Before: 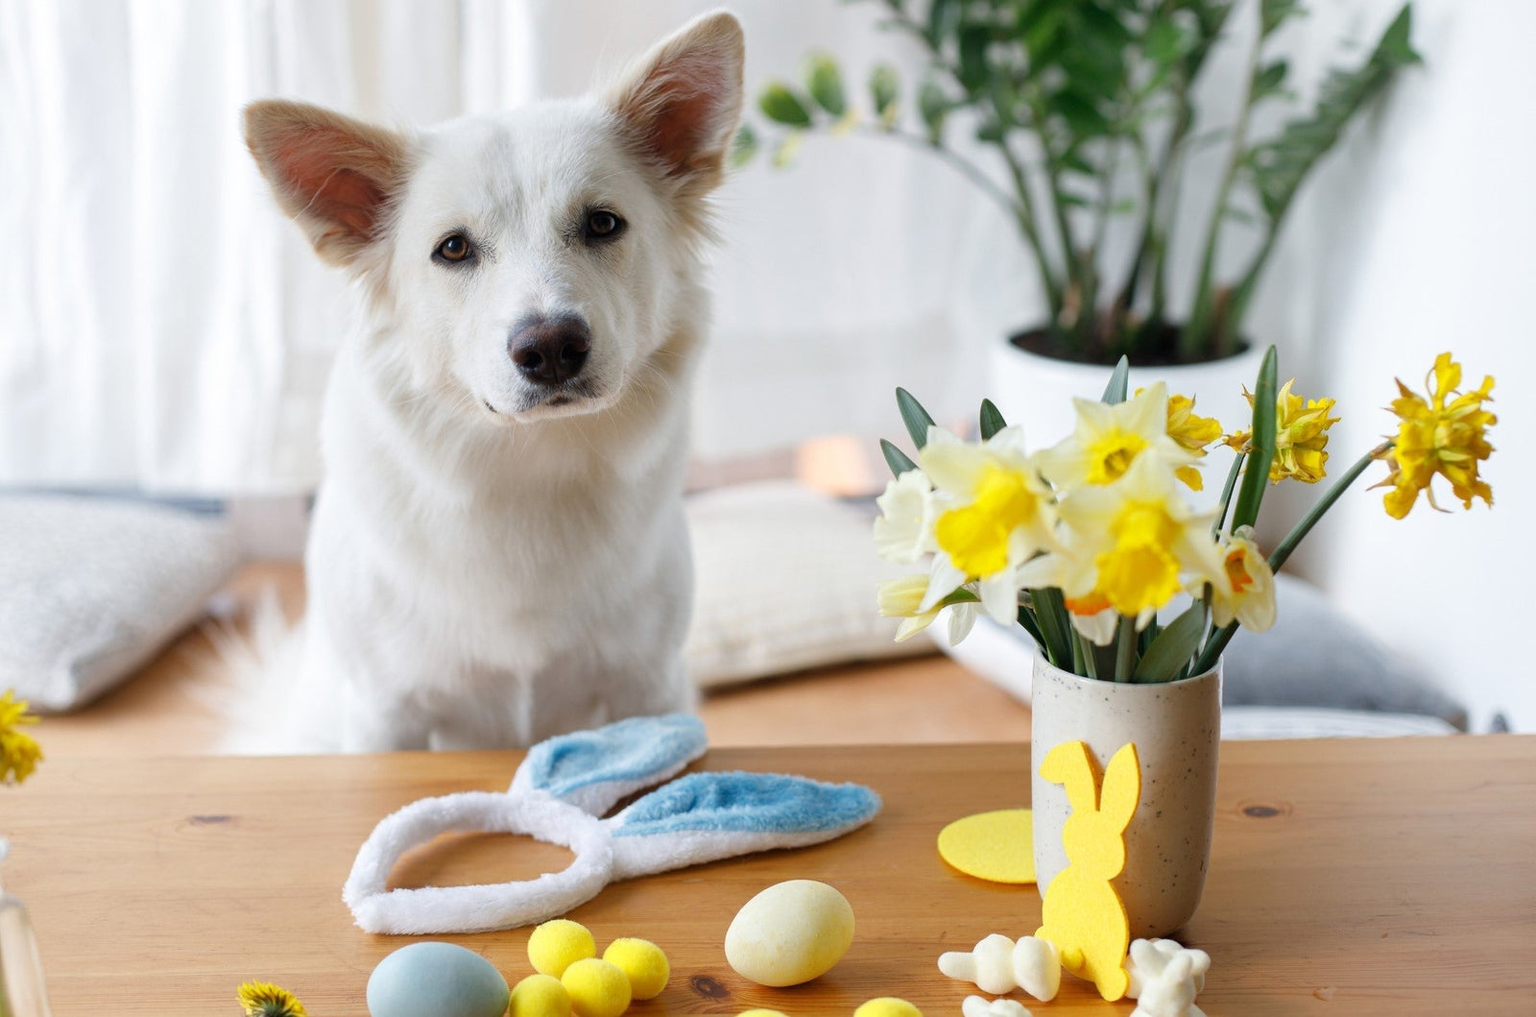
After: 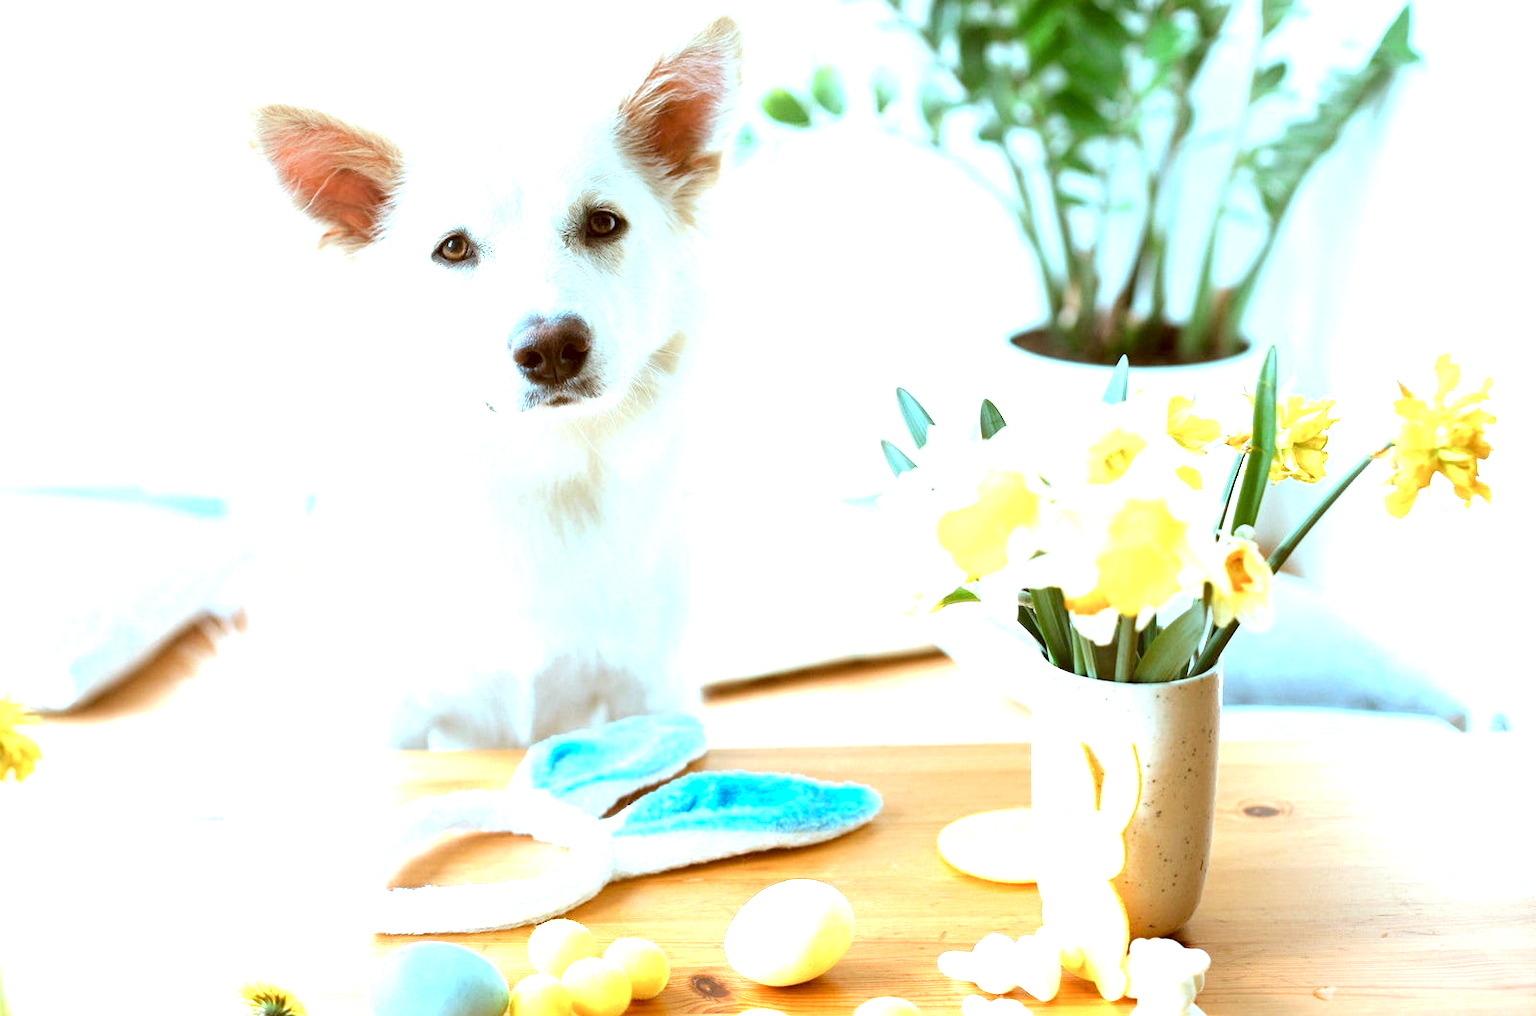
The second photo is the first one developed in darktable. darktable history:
exposure: black level correction 0.001, exposure 1.822 EV, compensate exposure bias true, compensate highlight preservation false
color correction: highlights a* -14.62, highlights b* -16.22, shadows a* 10.12, shadows b* 29.4
